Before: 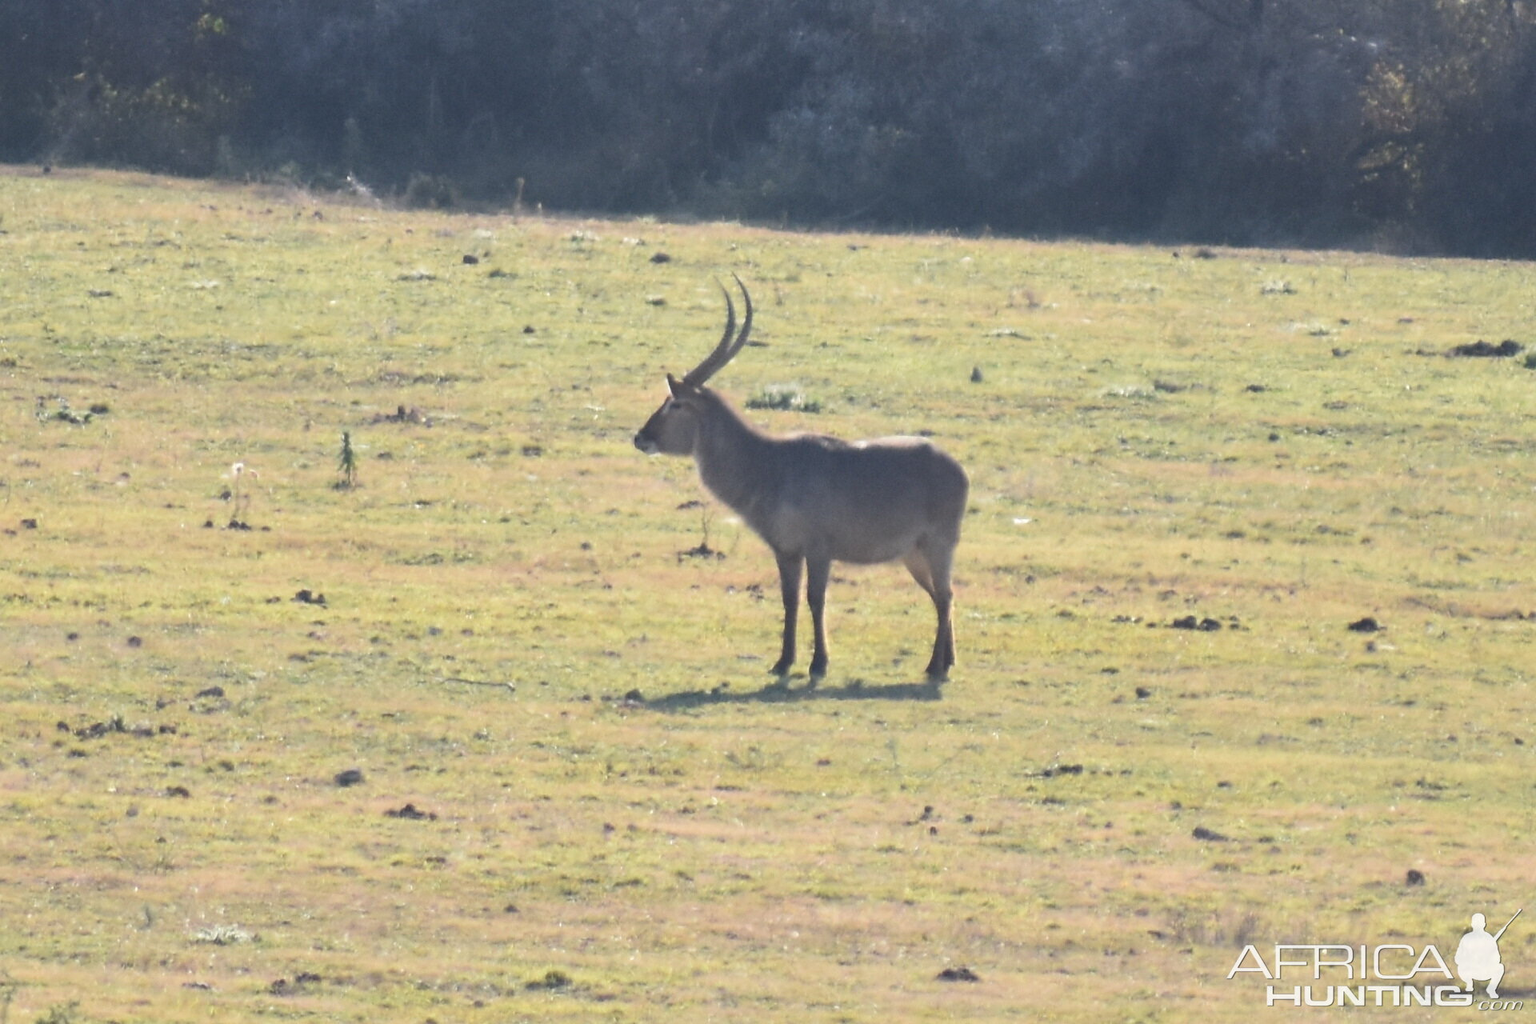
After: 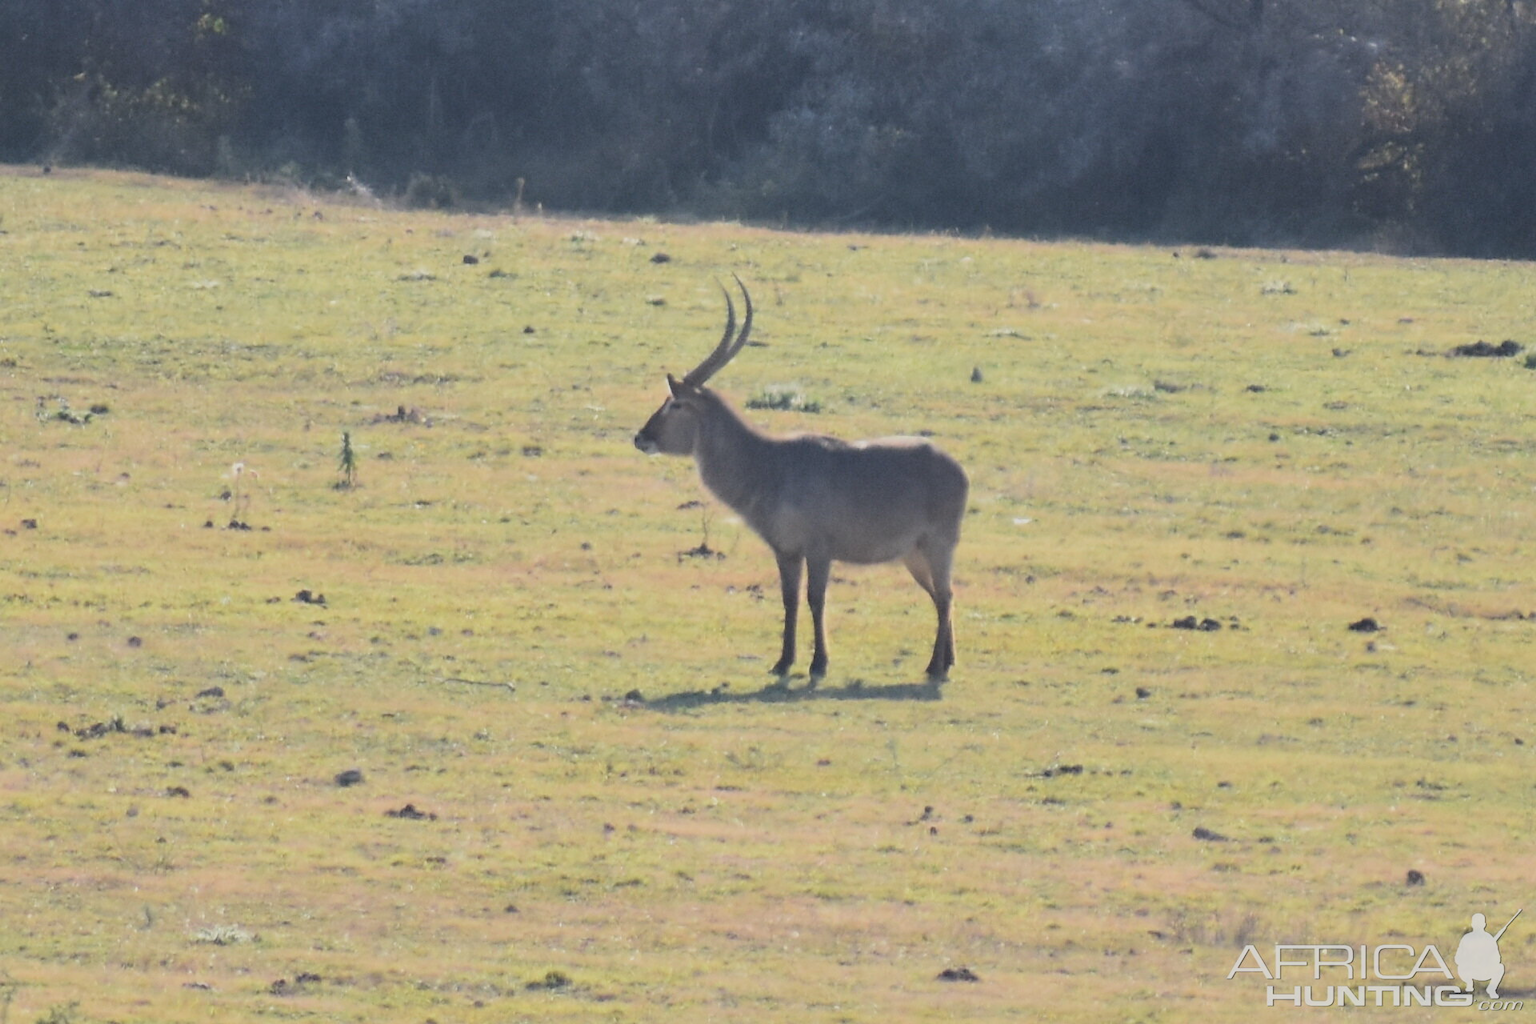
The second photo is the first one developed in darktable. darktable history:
tone equalizer: on, module defaults
contrast brightness saturation: contrast -0.115
filmic rgb: black relative exposure -7.78 EV, white relative exposure 4.39 EV, threshold 5.97 EV, hardness 3.76, latitude 50.11%, contrast 1.1, color science v6 (2022), enable highlight reconstruction true
